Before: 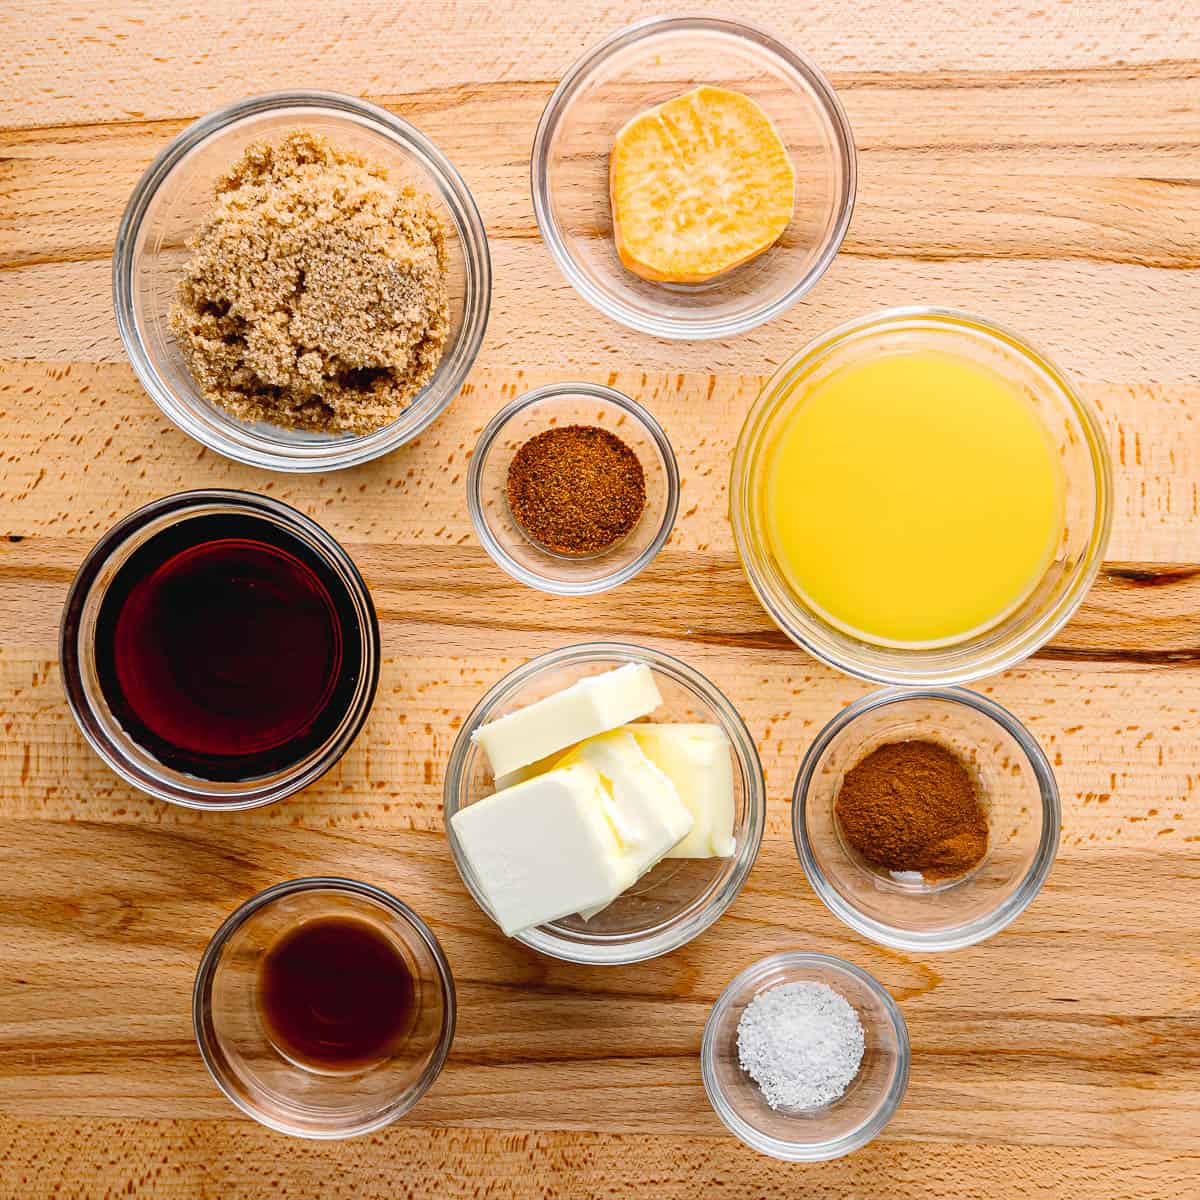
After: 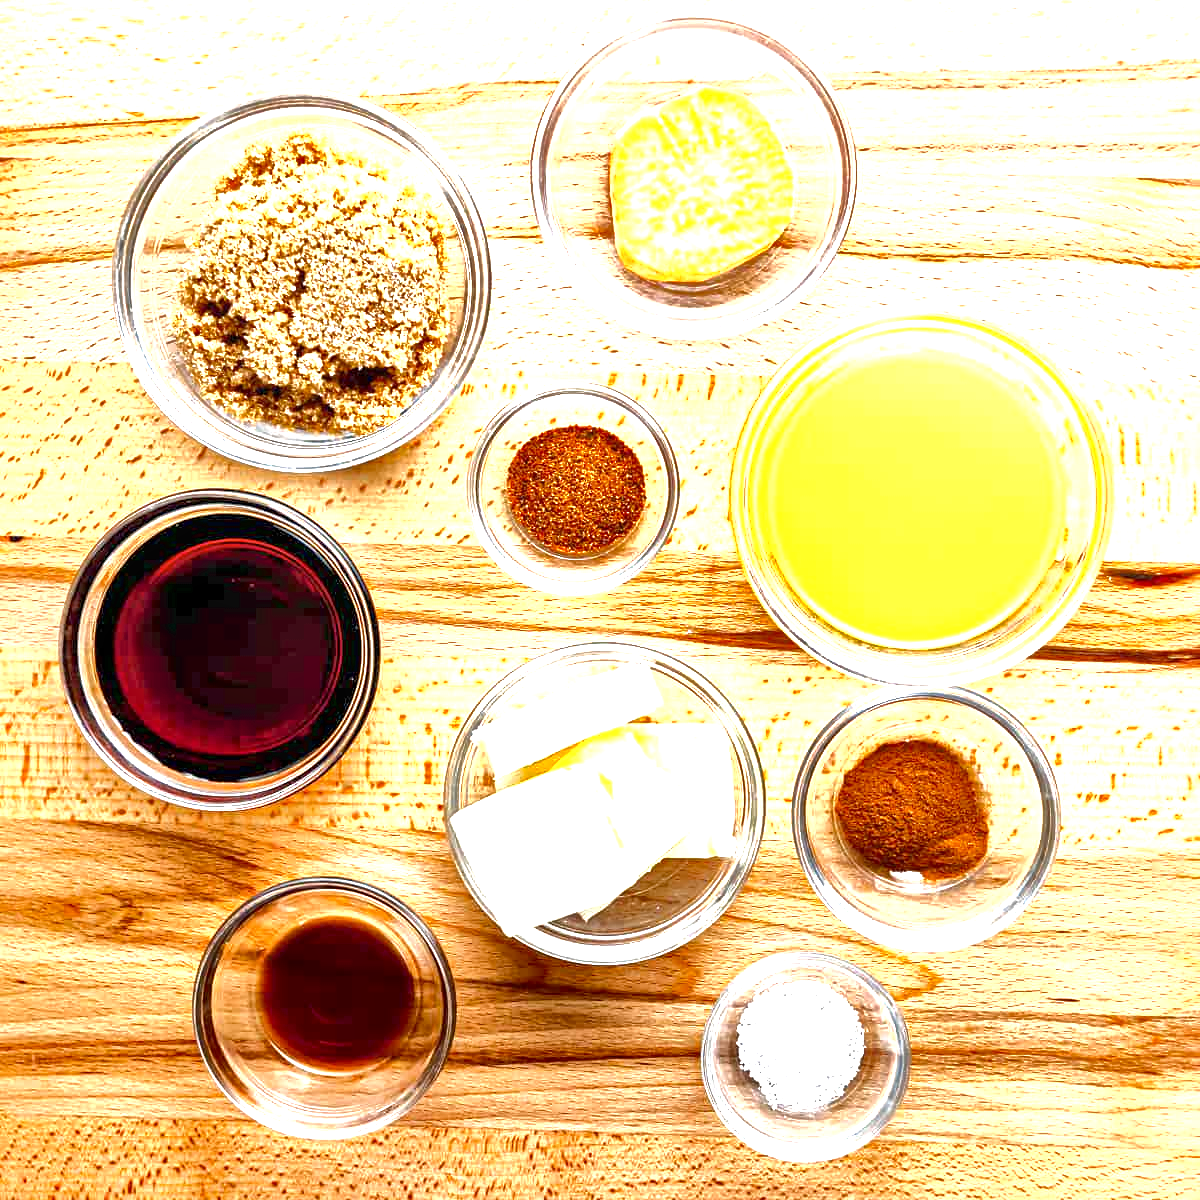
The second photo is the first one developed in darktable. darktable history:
local contrast: mode bilateral grid, contrast 44, coarseness 69, detail 214%, midtone range 0.2
base curve: curves: ch0 [(0, 0) (0.262, 0.32) (0.722, 0.705) (1, 1)]
exposure: black level correction 0.001, exposure 1.3 EV, compensate highlight preservation false
